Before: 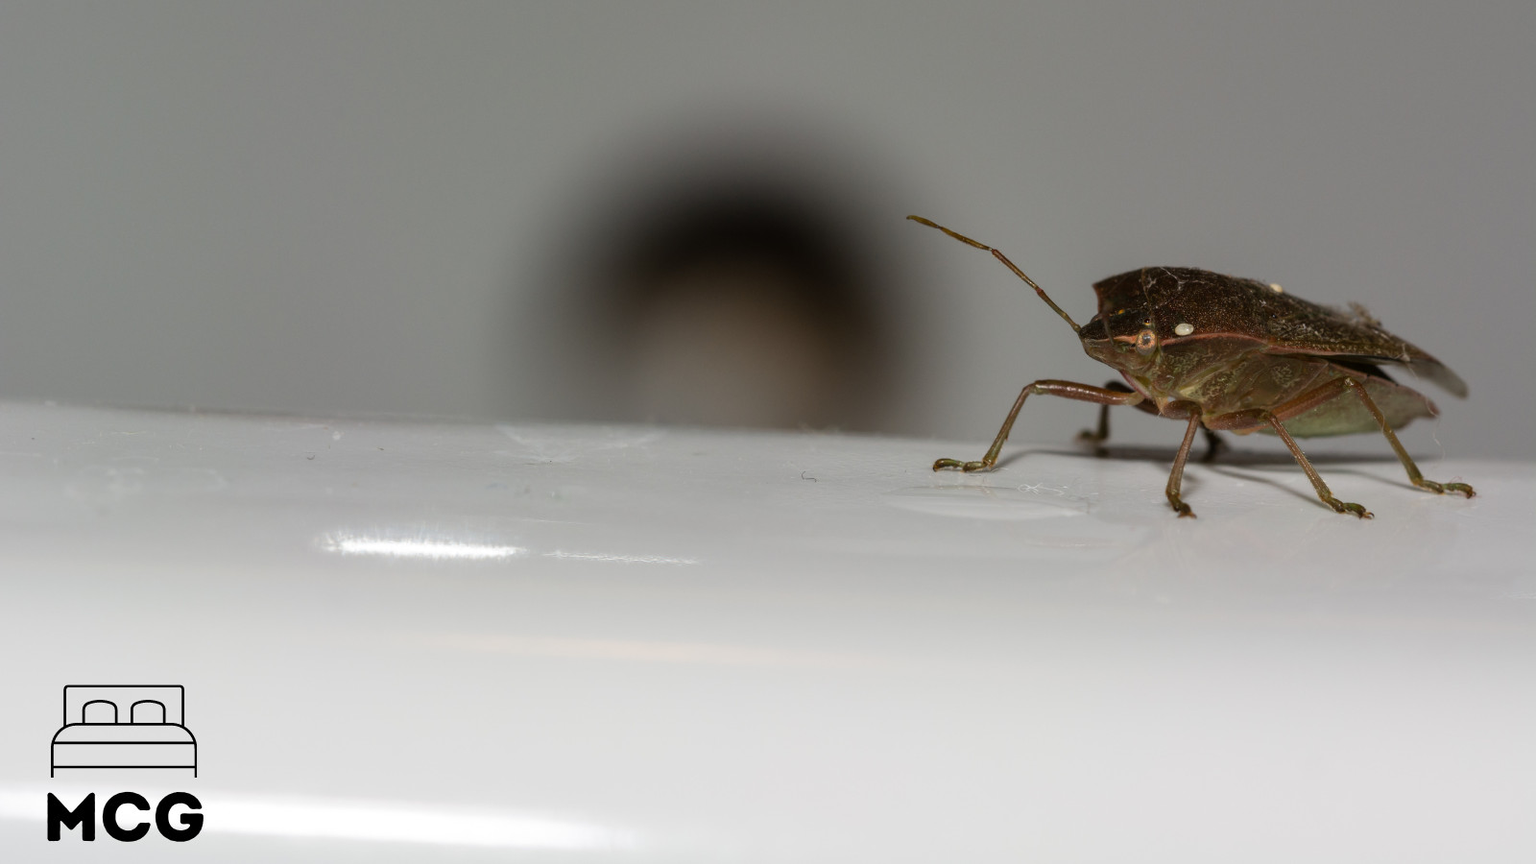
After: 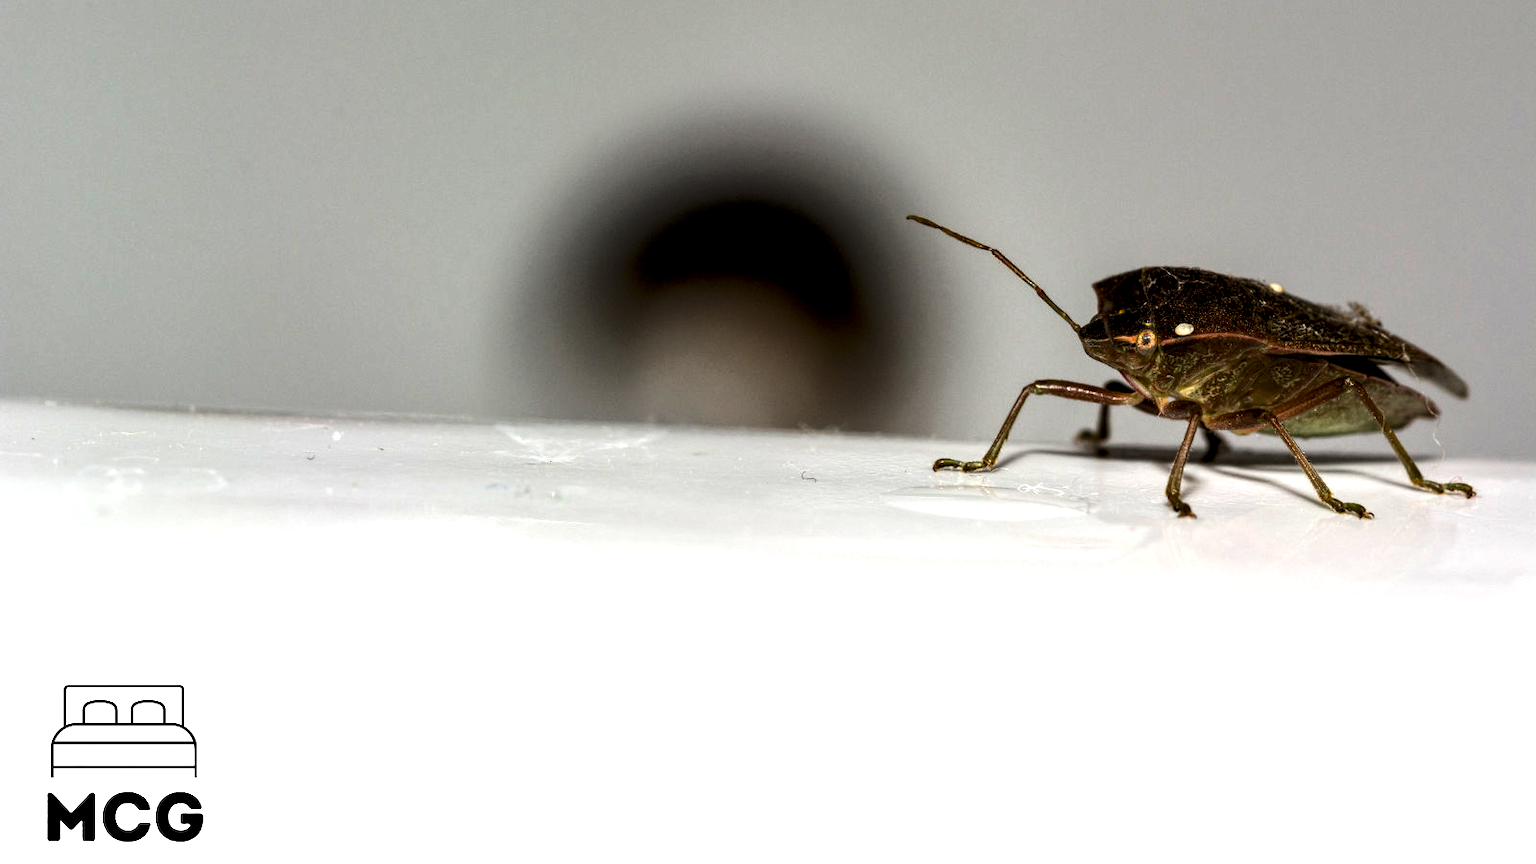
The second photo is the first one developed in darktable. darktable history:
tone equalizer: -8 EV -1.08 EV, -7 EV -1.01 EV, -6 EV -0.867 EV, -5 EV -0.578 EV, -3 EV 0.578 EV, -2 EV 0.867 EV, -1 EV 1.01 EV, +0 EV 1.08 EV, edges refinement/feathering 500, mask exposure compensation -1.57 EV, preserve details no
exposure: exposure 0.078 EV, compensate highlight preservation false
contrast brightness saturation: contrast 0.1, brightness 0.02, saturation 0.02
color balance rgb: perceptual saturation grading › global saturation 20%, global vibrance 20%
local contrast: highlights 100%, shadows 100%, detail 200%, midtone range 0.2
